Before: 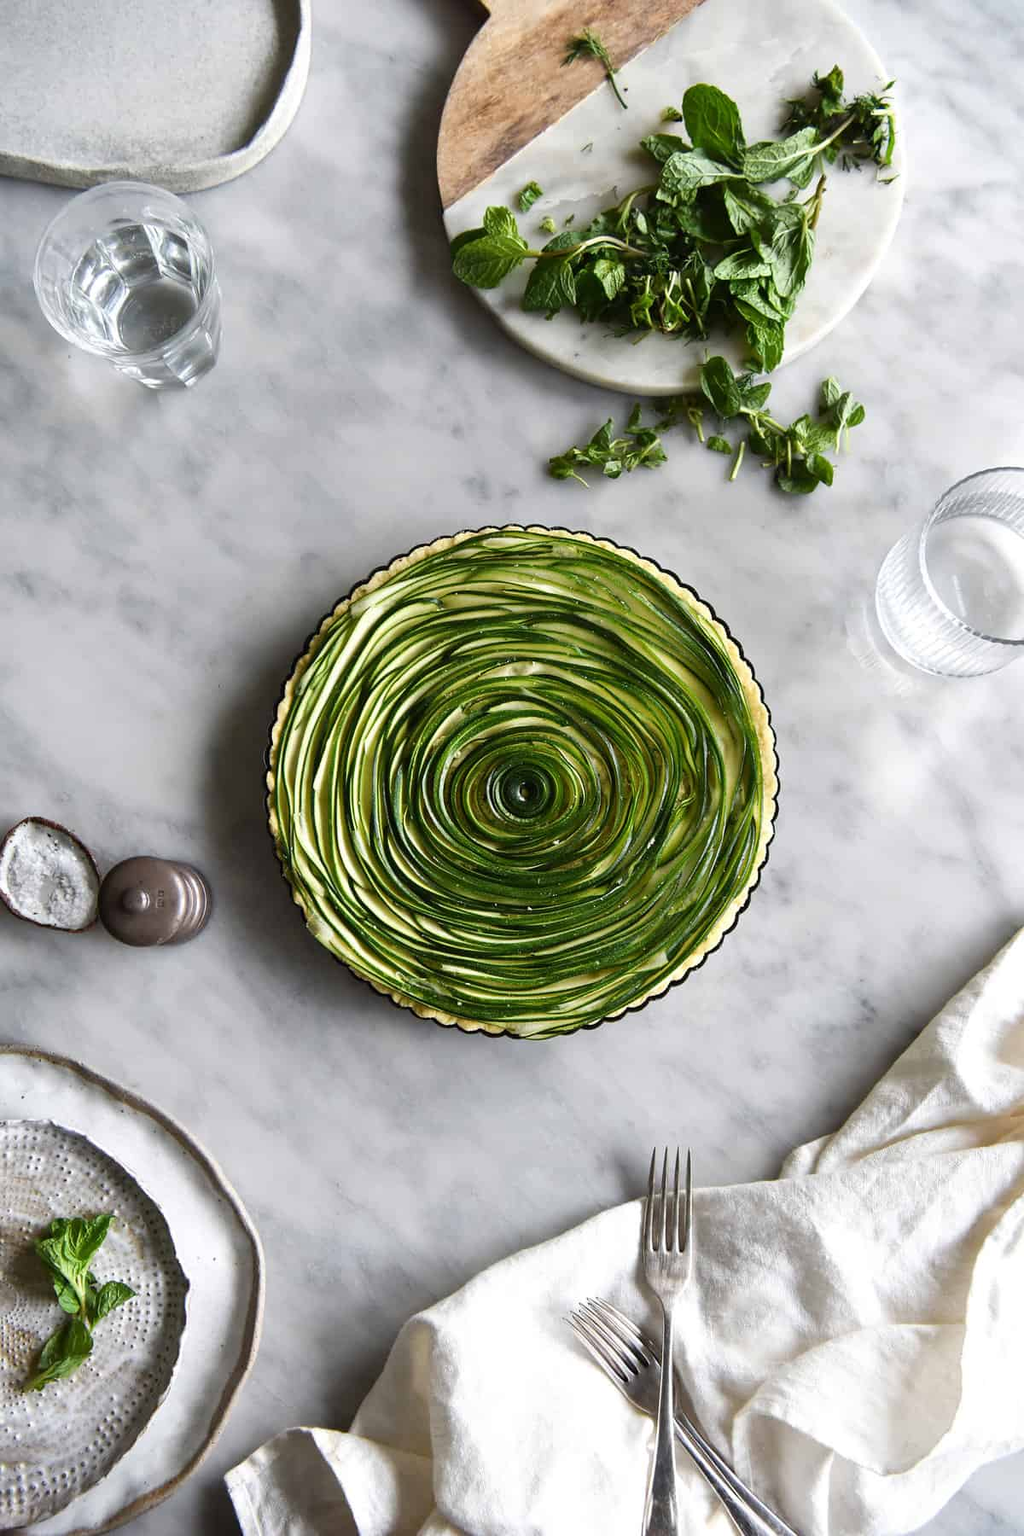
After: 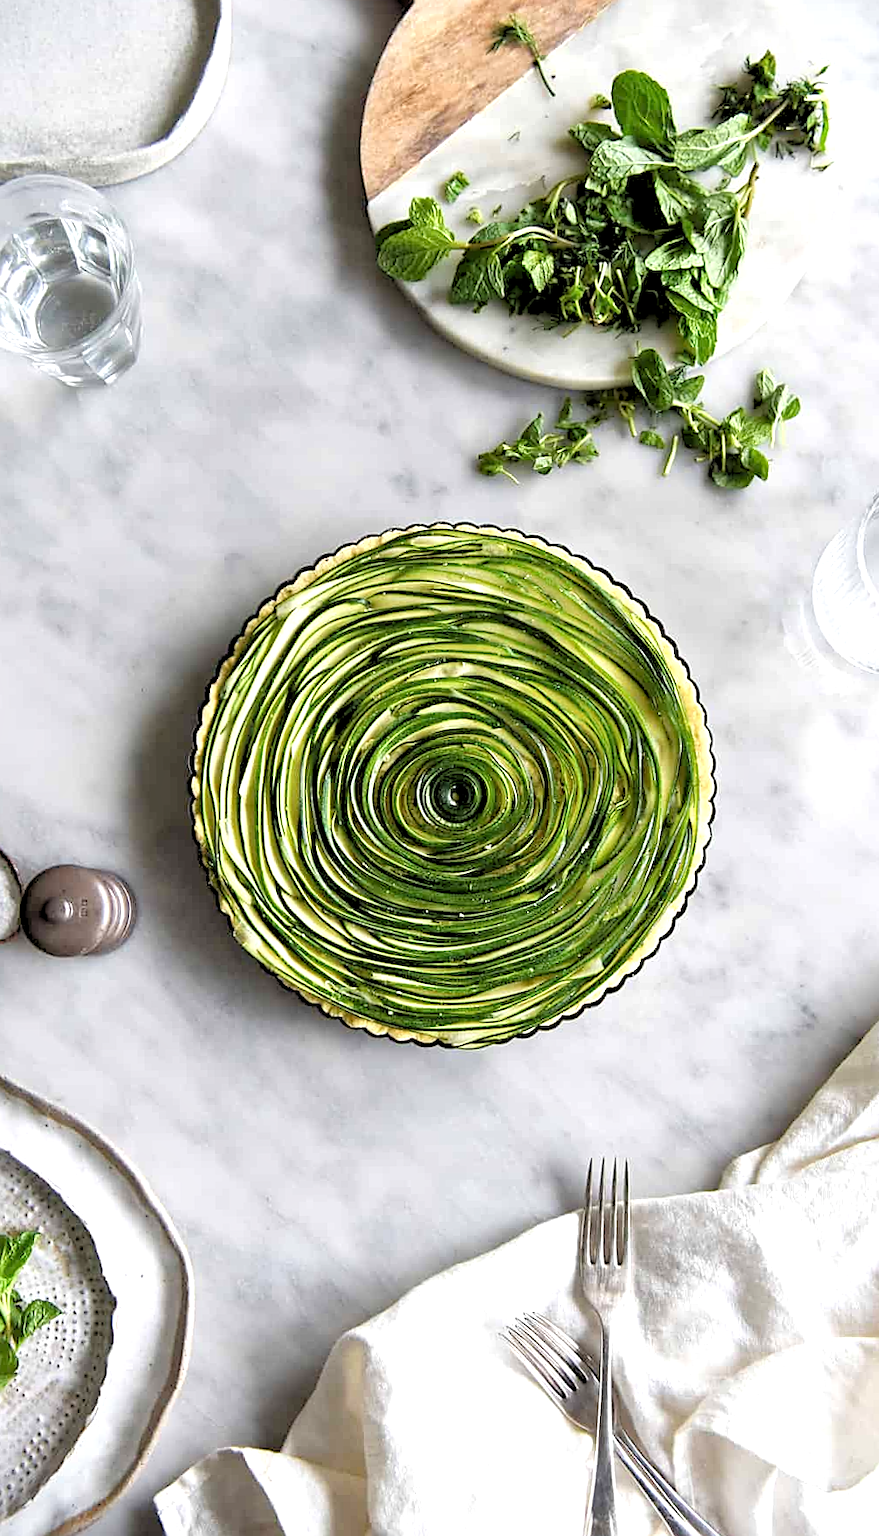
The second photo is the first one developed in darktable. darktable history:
crop: left 7.598%, right 7.873%
rotate and perspective: rotation -0.45°, automatic cropping original format, crop left 0.008, crop right 0.992, crop top 0.012, crop bottom 0.988
rgb levels: preserve colors sum RGB, levels [[0.038, 0.433, 0.934], [0, 0.5, 1], [0, 0.5, 1]]
local contrast: mode bilateral grid, contrast 20, coarseness 50, detail 120%, midtone range 0.2
exposure: black level correction 0, exposure 0.7 EV, compensate exposure bias true, compensate highlight preservation false
sharpen: on, module defaults
